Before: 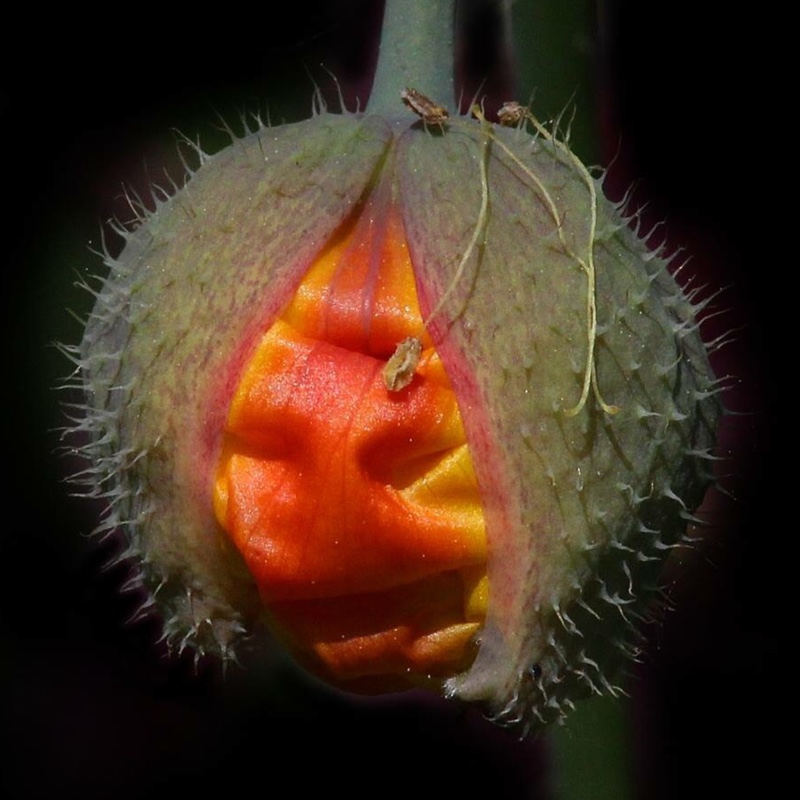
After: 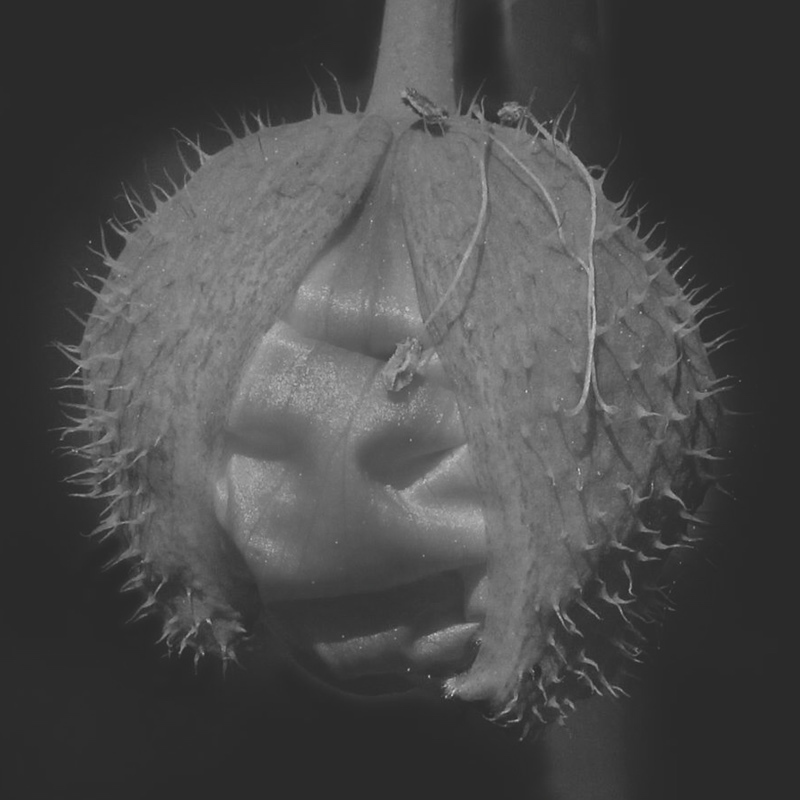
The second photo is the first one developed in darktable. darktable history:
tone curve: curves: ch0 [(0, 0.172) (1, 0.91)], preserve colors none
color calibration: output gray [0.22, 0.42, 0.37, 0], illuminant custom, x 0.364, y 0.385, temperature 4521.35 K
